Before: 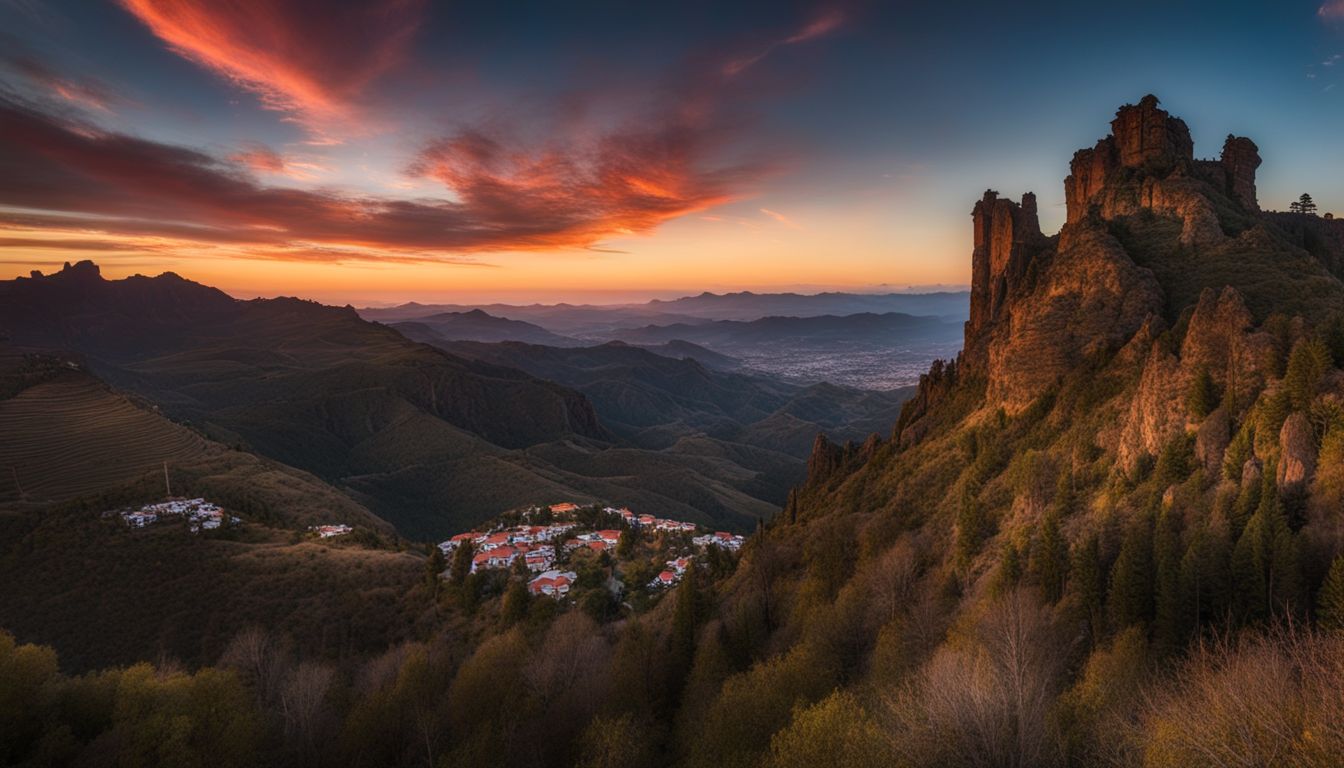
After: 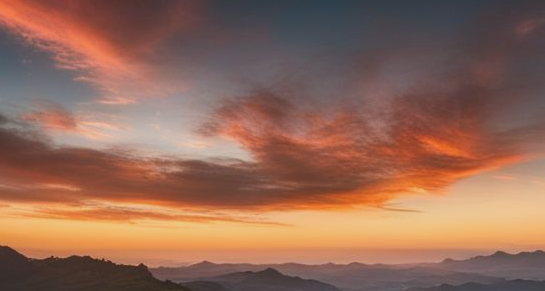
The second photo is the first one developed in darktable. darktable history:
crop: left 15.452%, top 5.459%, right 43.956%, bottom 56.62%
white balance: red 0.983, blue 1.036
color balance: mode lift, gamma, gain (sRGB), lift [1.04, 1, 1, 0.97], gamma [1.01, 1, 1, 0.97], gain [0.96, 1, 1, 0.97]
color correction: highlights a* -0.137, highlights b* 0.137
